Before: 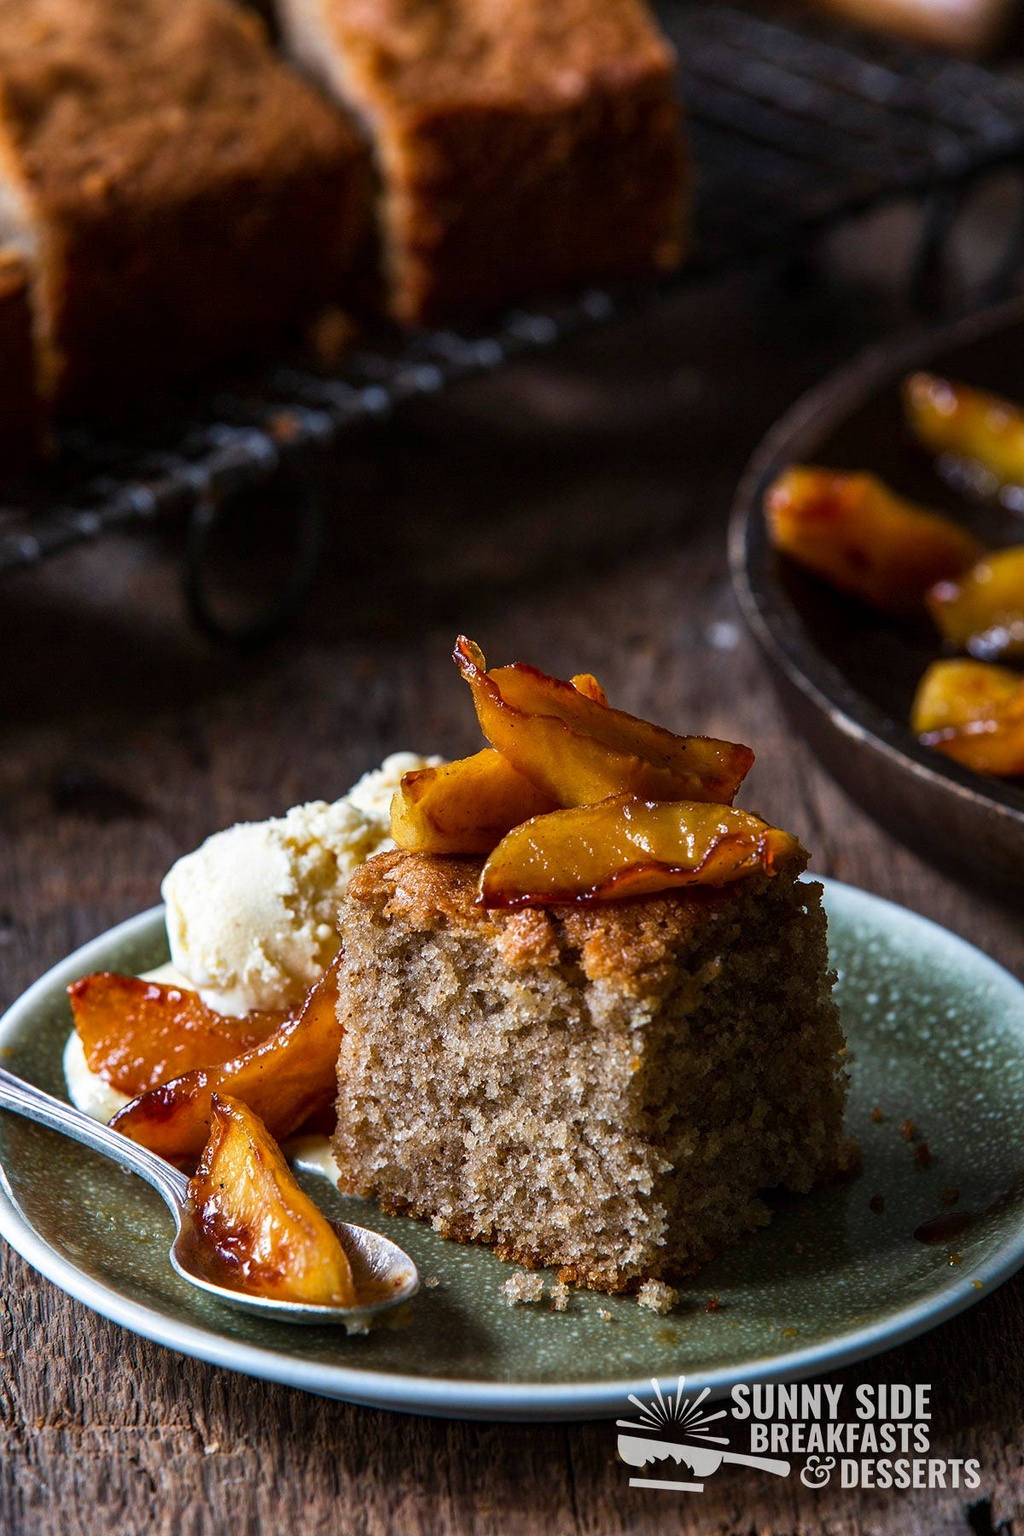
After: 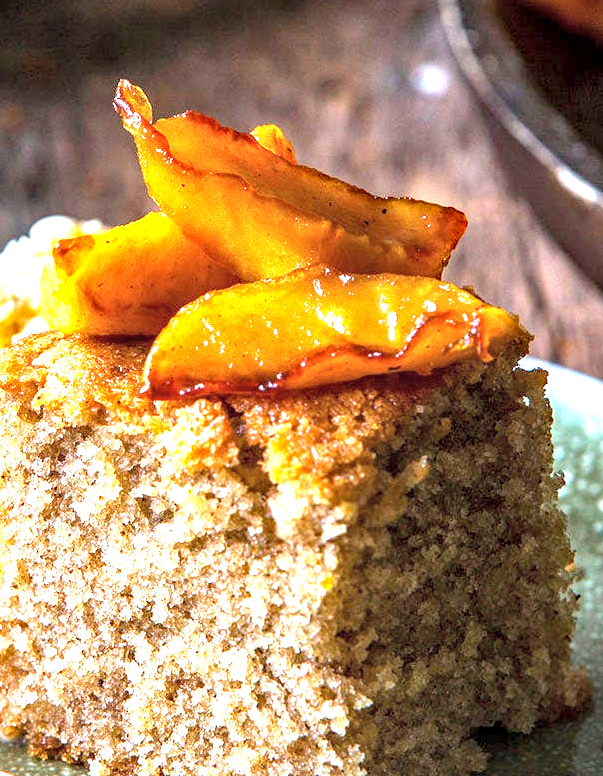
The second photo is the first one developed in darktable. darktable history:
crop: left 34.809%, top 36.952%, right 14.92%, bottom 19.935%
contrast brightness saturation: brightness 0.151
local contrast: detail 130%
exposure: exposure 2.008 EV, compensate highlight preservation false
haze removal: adaptive false
tone equalizer: edges refinement/feathering 500, mask exposure compensation -1.57 EV, preserve details no
color zones: curves: ch0 [(0, 0.5) (0.143, 0.5) (0.286, 0.5) (0.429, 0.5) (0.571, 0.5) (0.714, 0.476) (0.857, 0.5) (1, 0.5)]; ch2 [(0, 0.5) (0.143, 0.5) (0.286, 0.5) (0.429, 0.5) (0.571, 0.5) (0.714, 0.487) (0.857, 0.5) (1, 0.5)]
